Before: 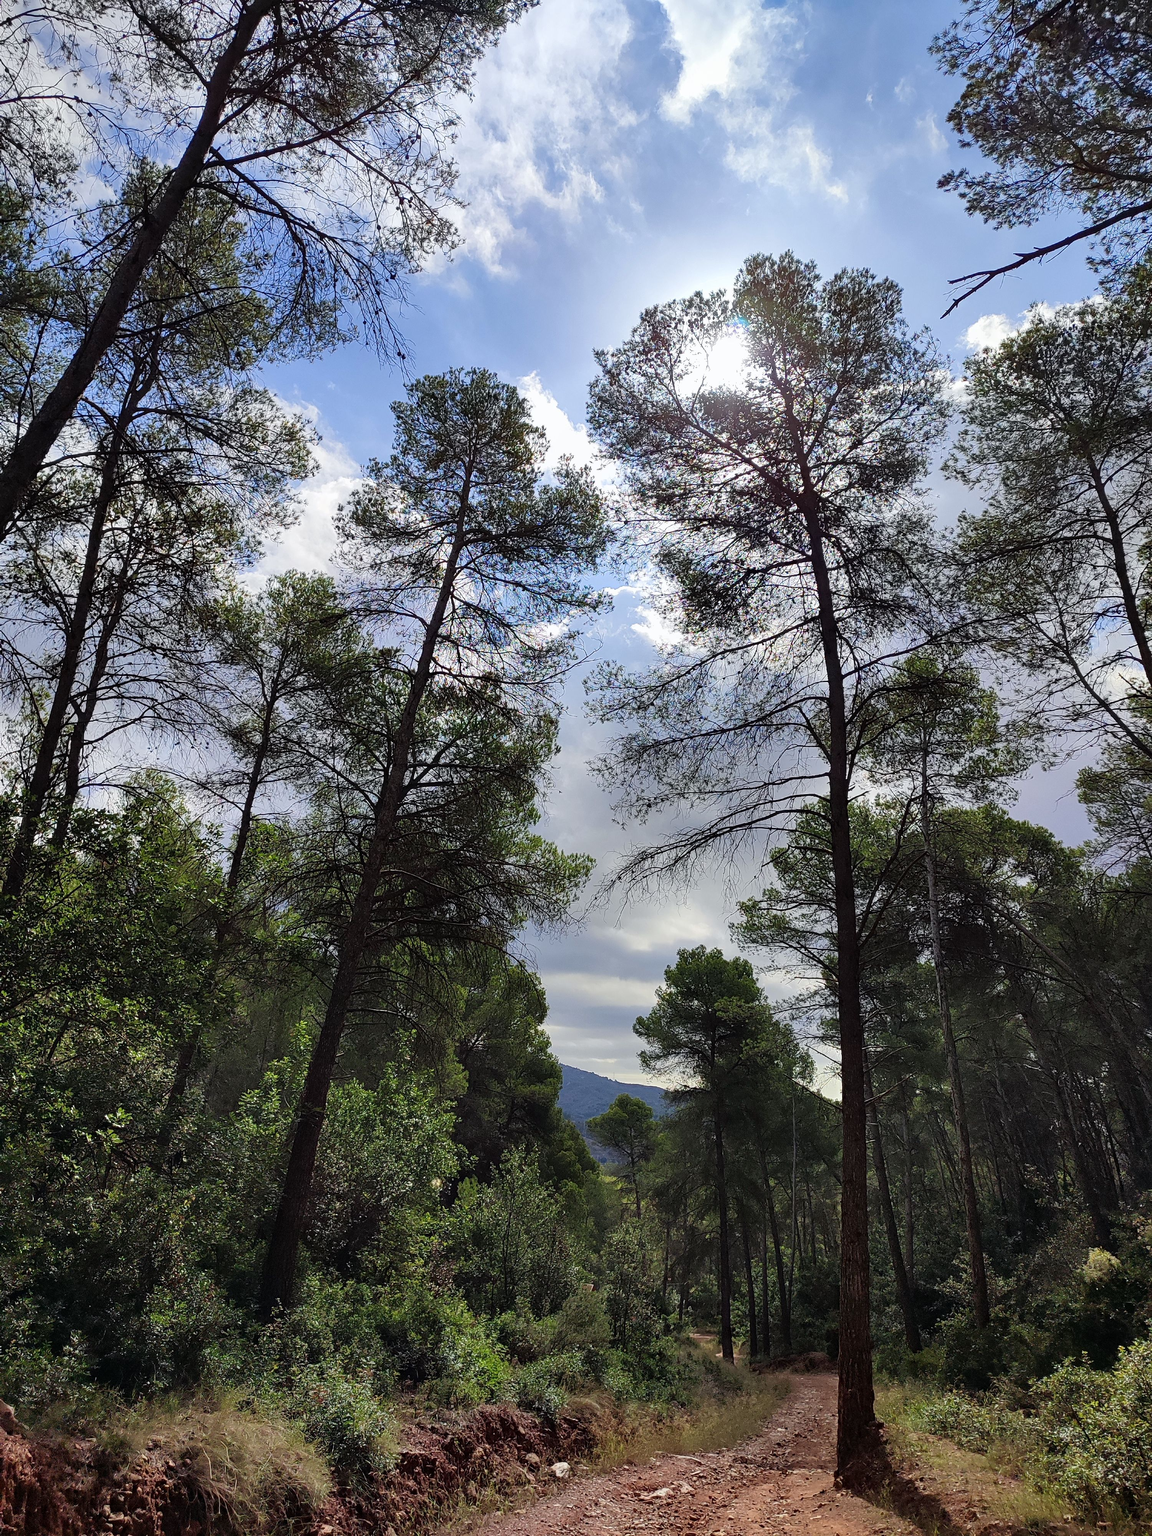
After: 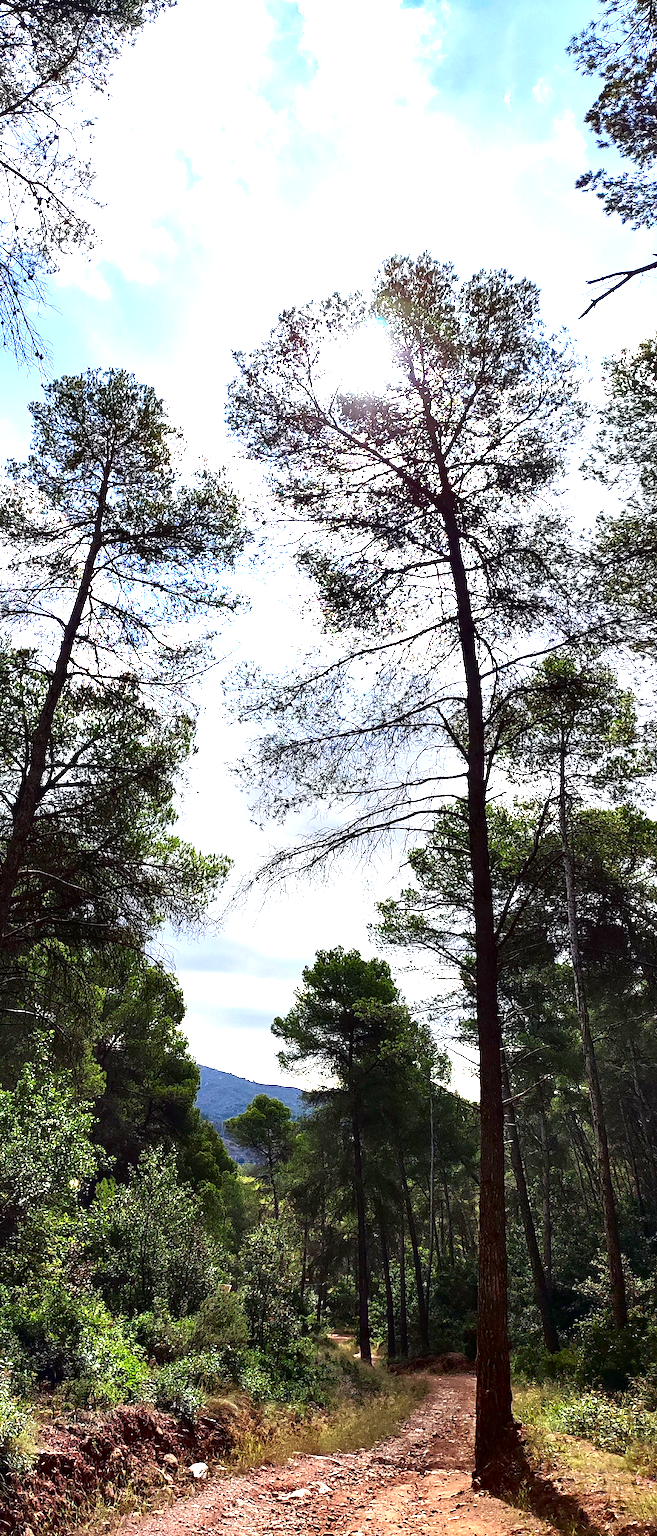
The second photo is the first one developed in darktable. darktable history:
contrast brightness saturation: contrast 0.132, brightness -0.242, saturation 0.137
crop: left 31.47%, top 0.002%, right 11.487%
exposure: black level correction 0, exposure 1.479 EV, compensate highlight preservation false
